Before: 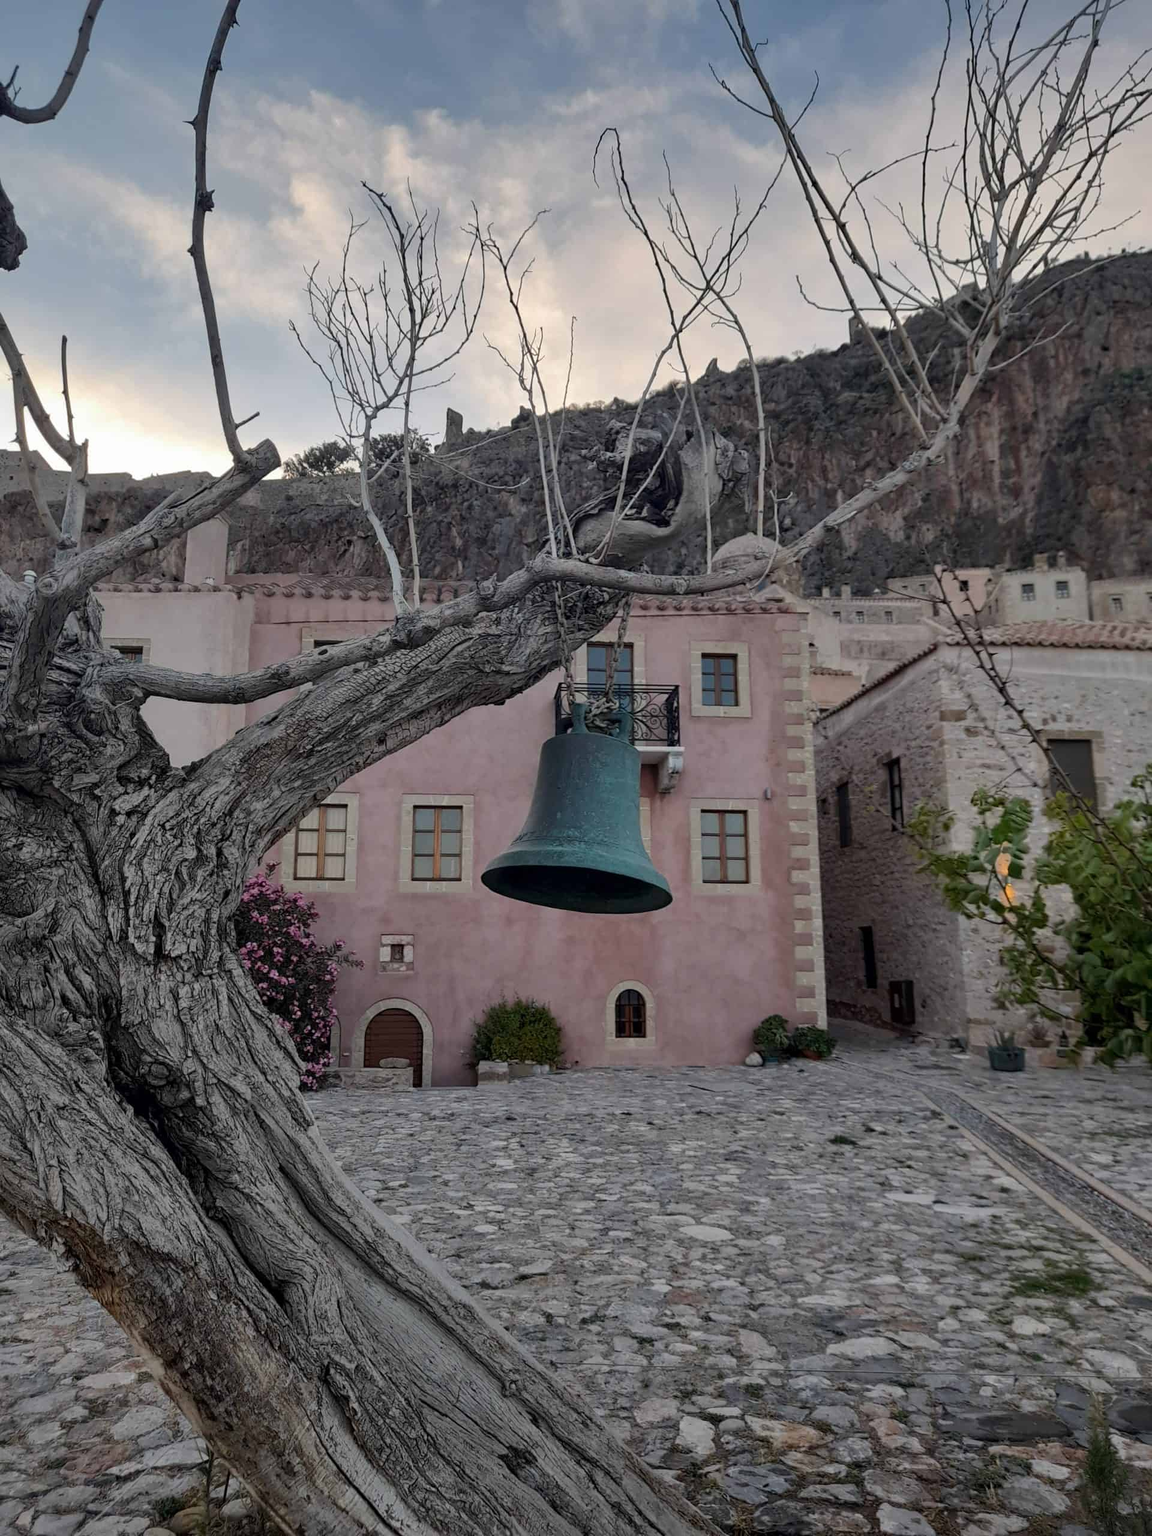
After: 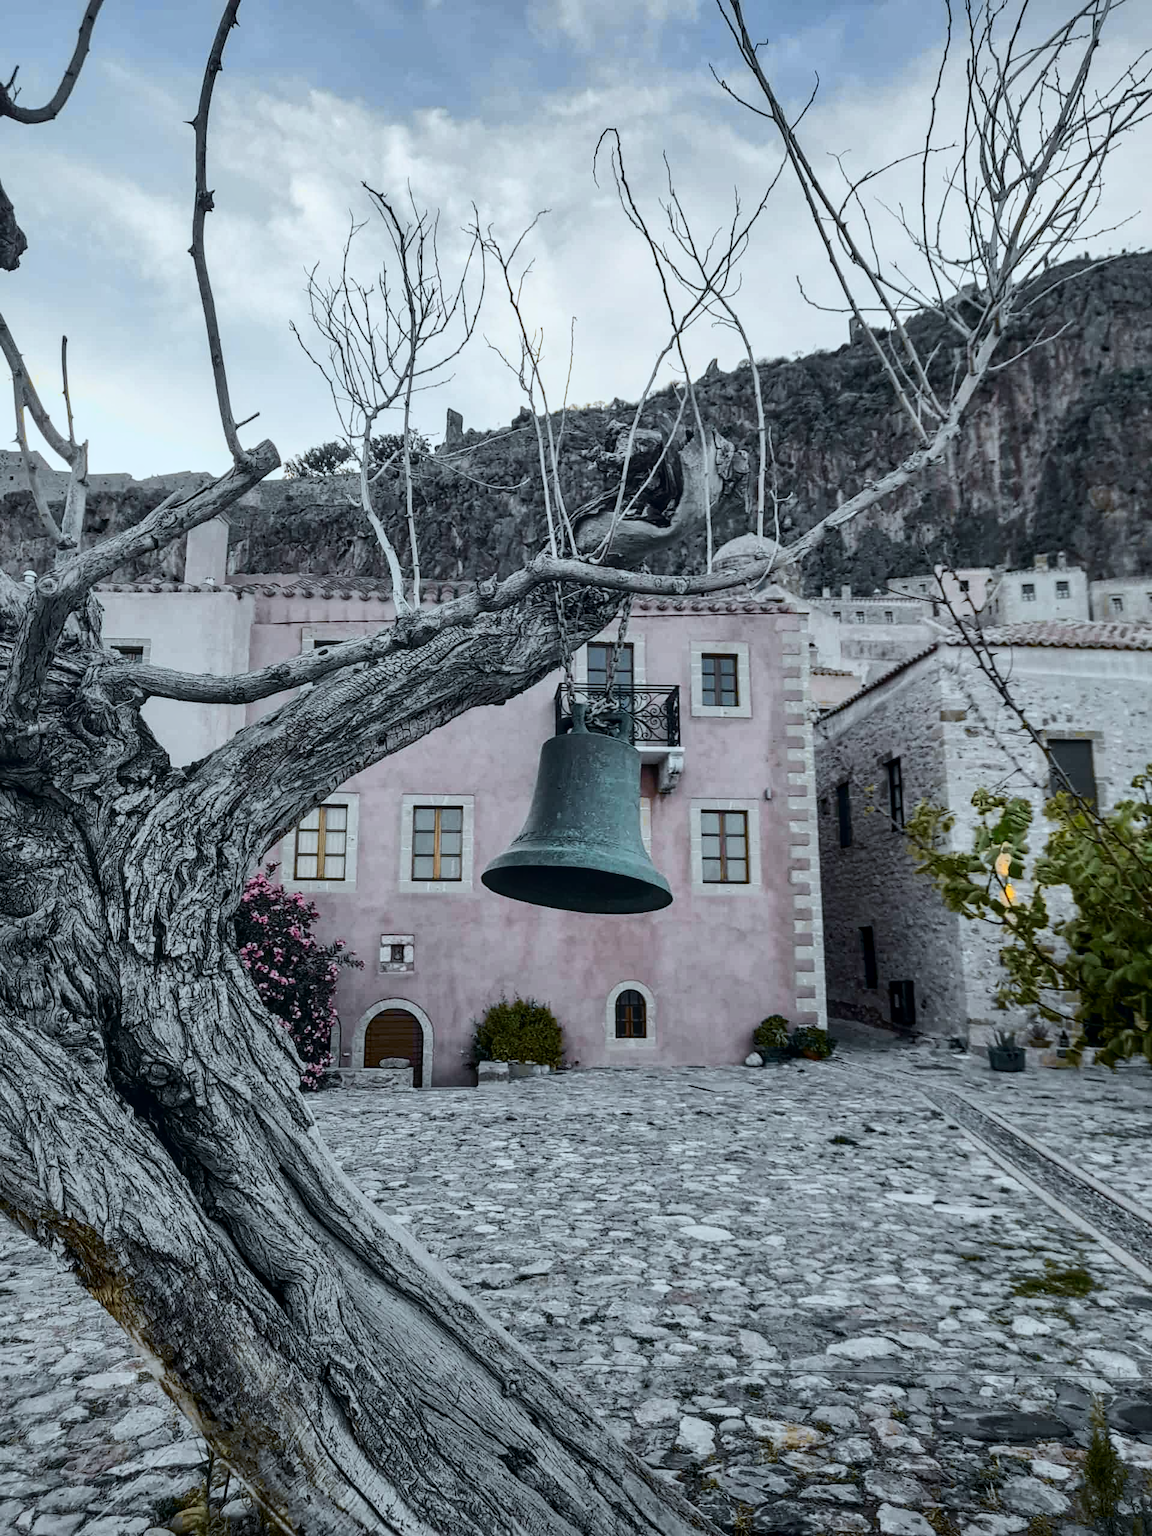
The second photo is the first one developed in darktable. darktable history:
color calibration: illuminant F (fluorescent), F source F9 (Cool White Deluxe 4150 K) – high CRI, x 0.374, y 0.373, temperature 4158.34 K
color balance rgb: global vibrance 10%
local contrast: on, module defaults
tone curve: curves: ch0 [(0, 0.029) (0.087, 0.084) (0.227, 0.239) (0.46, 0.576) (0.657, 0.796) (0.861, 0.932) (0.997, 0.951)]; ch1 [(0, 0) (0.353, 0.344) (0.45, 0.46) (0.502, 0.494) (0.534, 0.523) (0.573, 0.576) (0.602, 0.631) (0.647, 0.669) (1, 1)]; ch2 [(0, 0) (0.333, 0.346) (0.385, 0.395) (0.44, 0.466) (0.5, 0.493) (0.521, 0.56) (0.553, 0.579) (0.573, 0.599) (0.667, 0.777) (1, 1)], color space Lab, independent channels, preserve colors none
